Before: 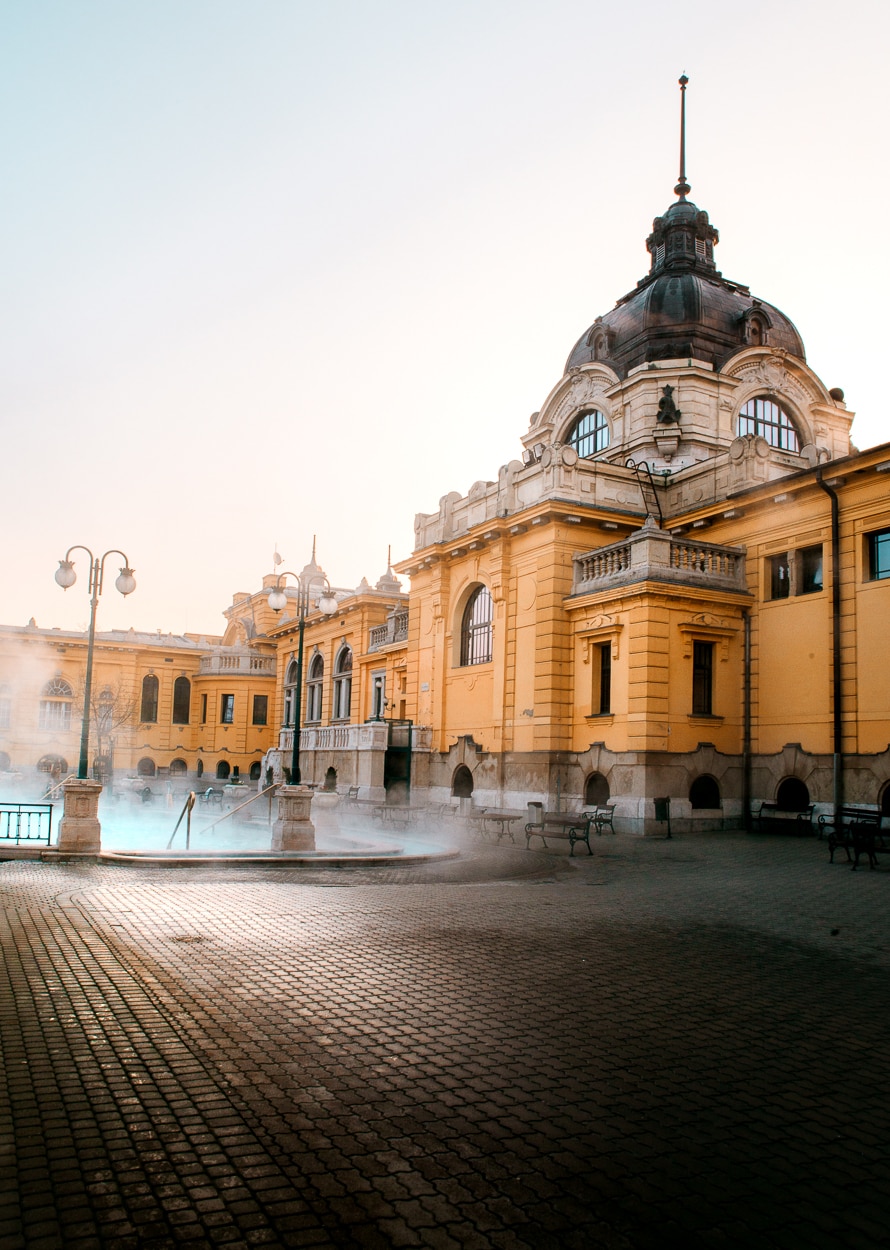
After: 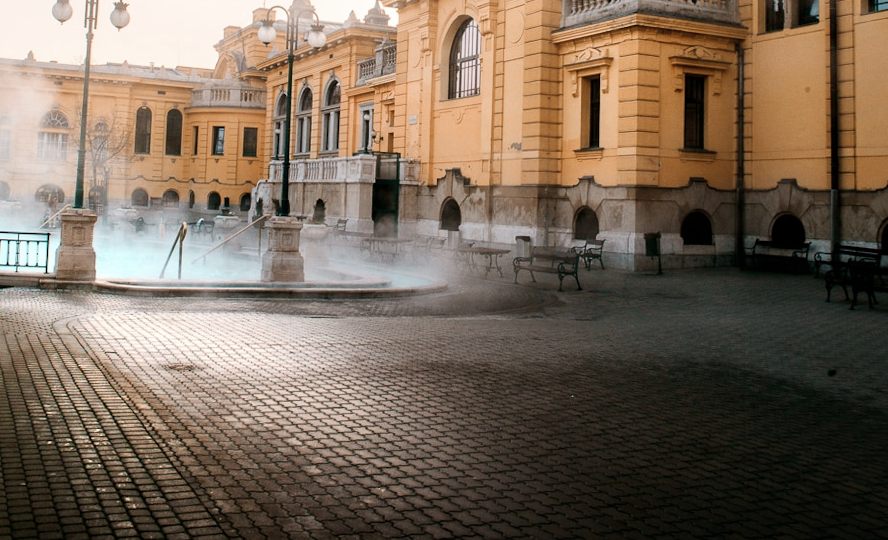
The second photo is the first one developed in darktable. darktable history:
rotate and perspective: lens shift (horizontal) -0.055, automatic cropping off
contrast brightness saturation: contrast 0.06, brightness -0.01, saturation -0.23
crop: top 45.551%, bottom 12.262%
